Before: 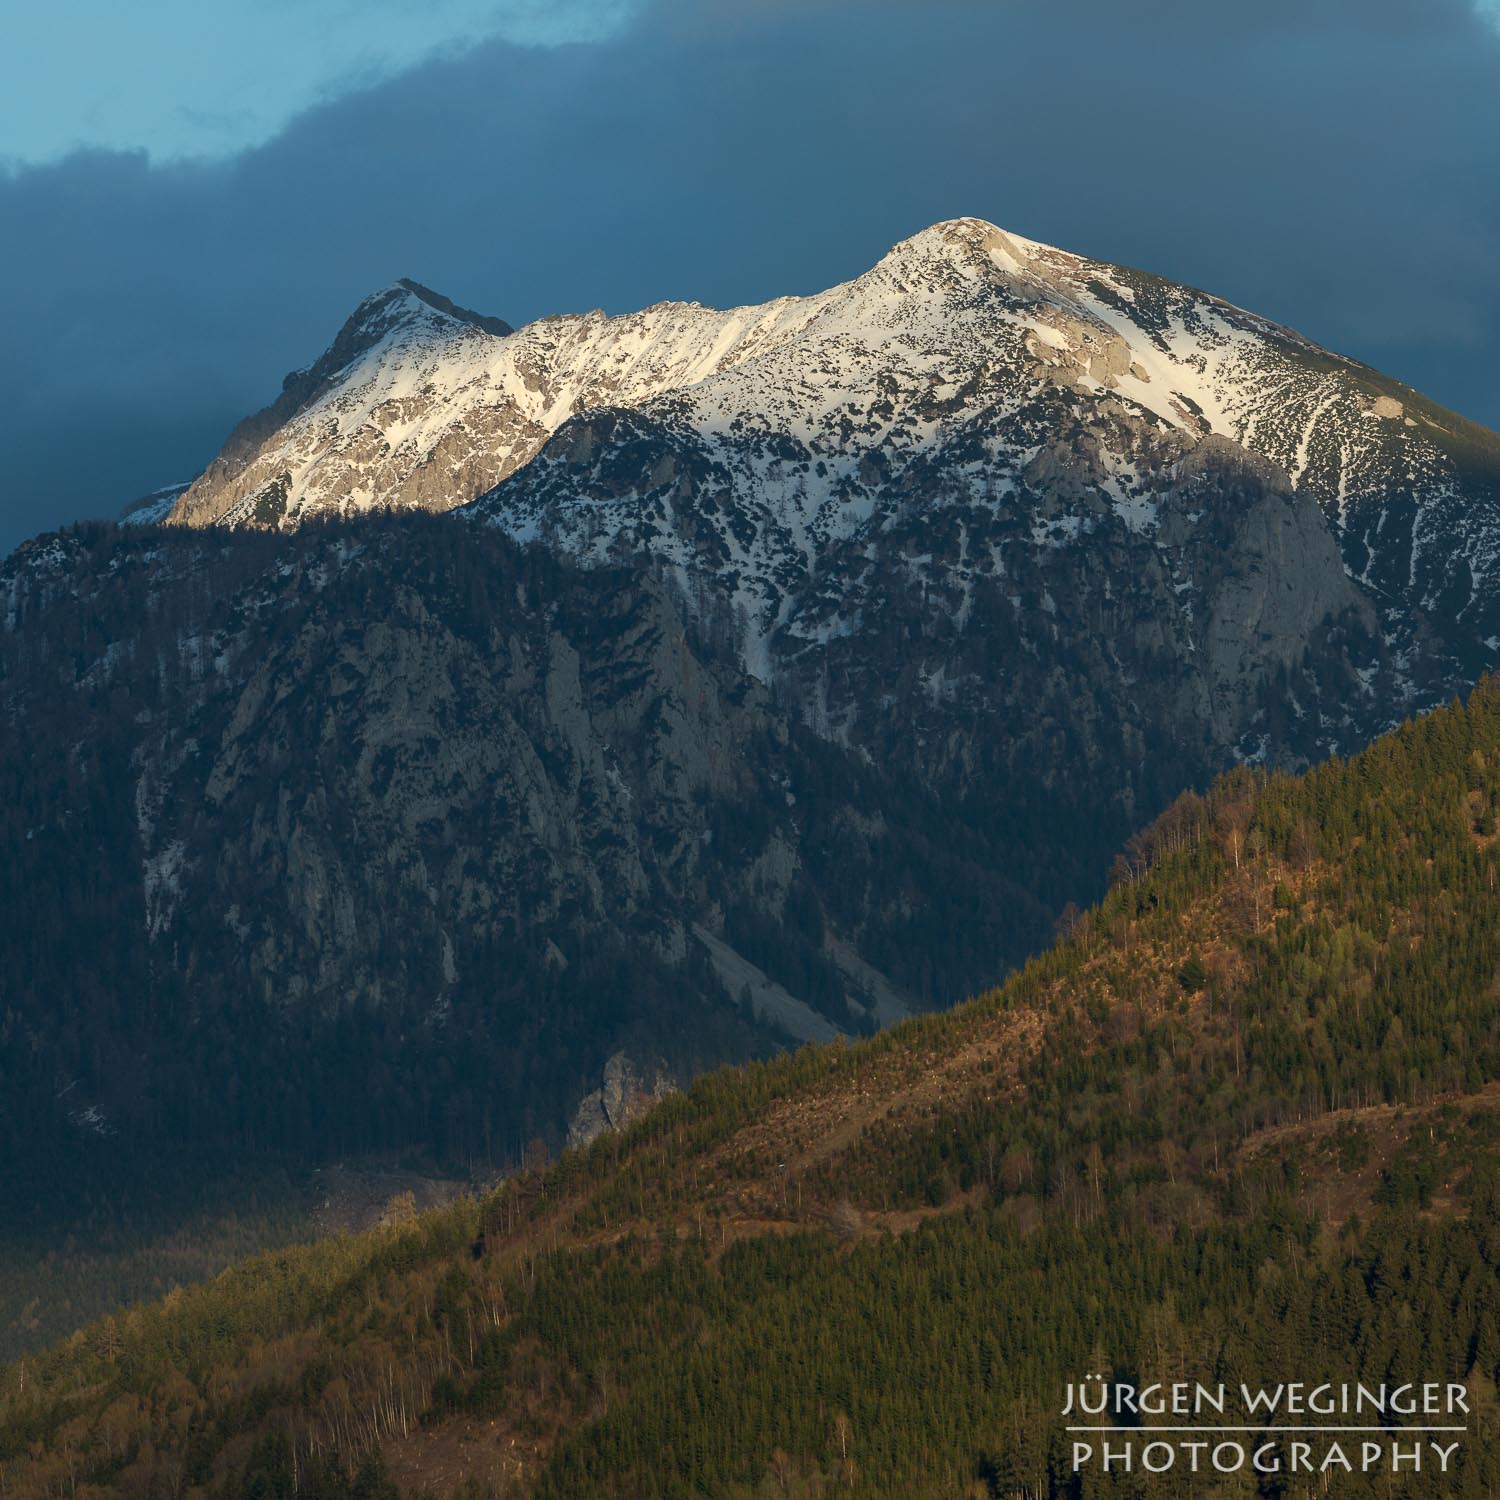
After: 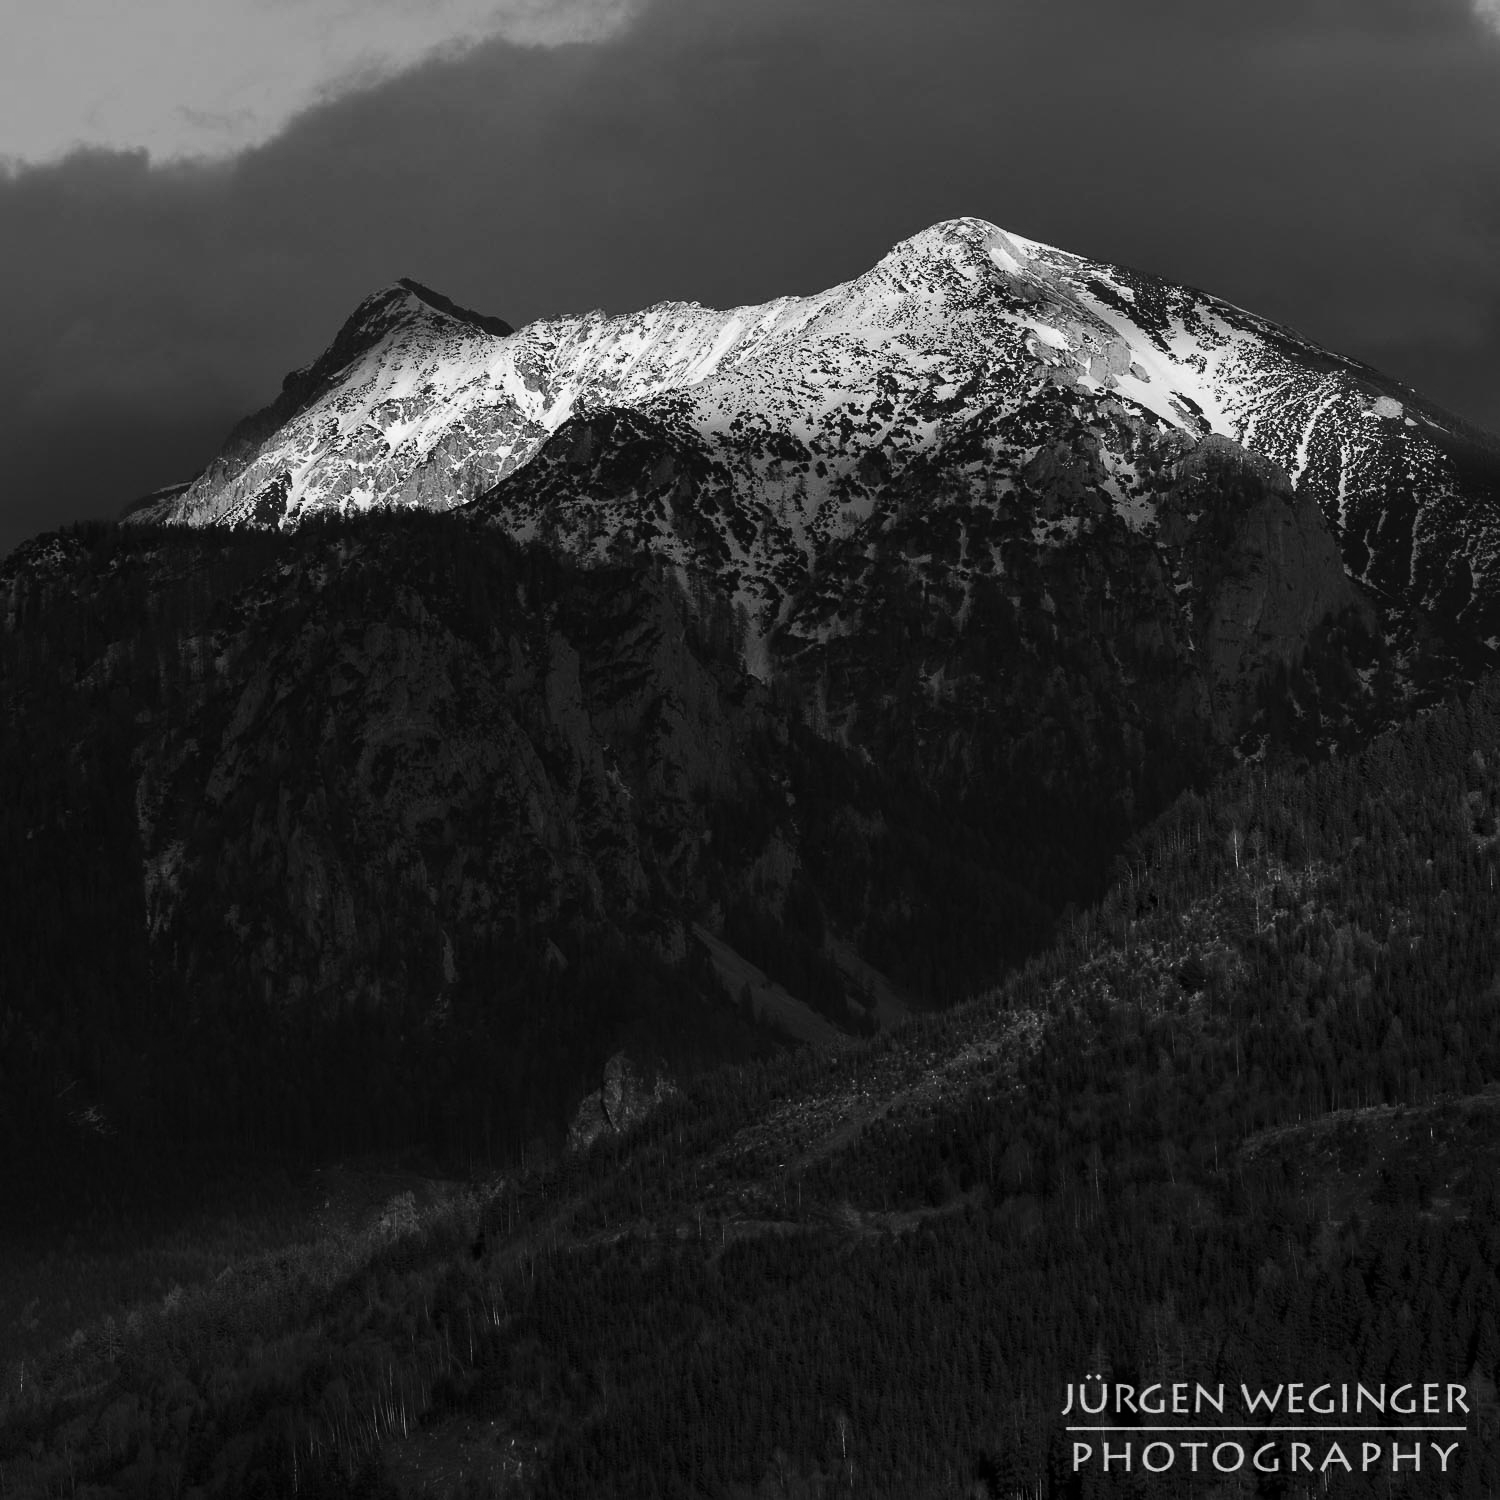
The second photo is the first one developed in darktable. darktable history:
monochrome: on, module defaults
contrast brightness saturation: contrast 0.22, brightness -0.19, saturation 0.24
